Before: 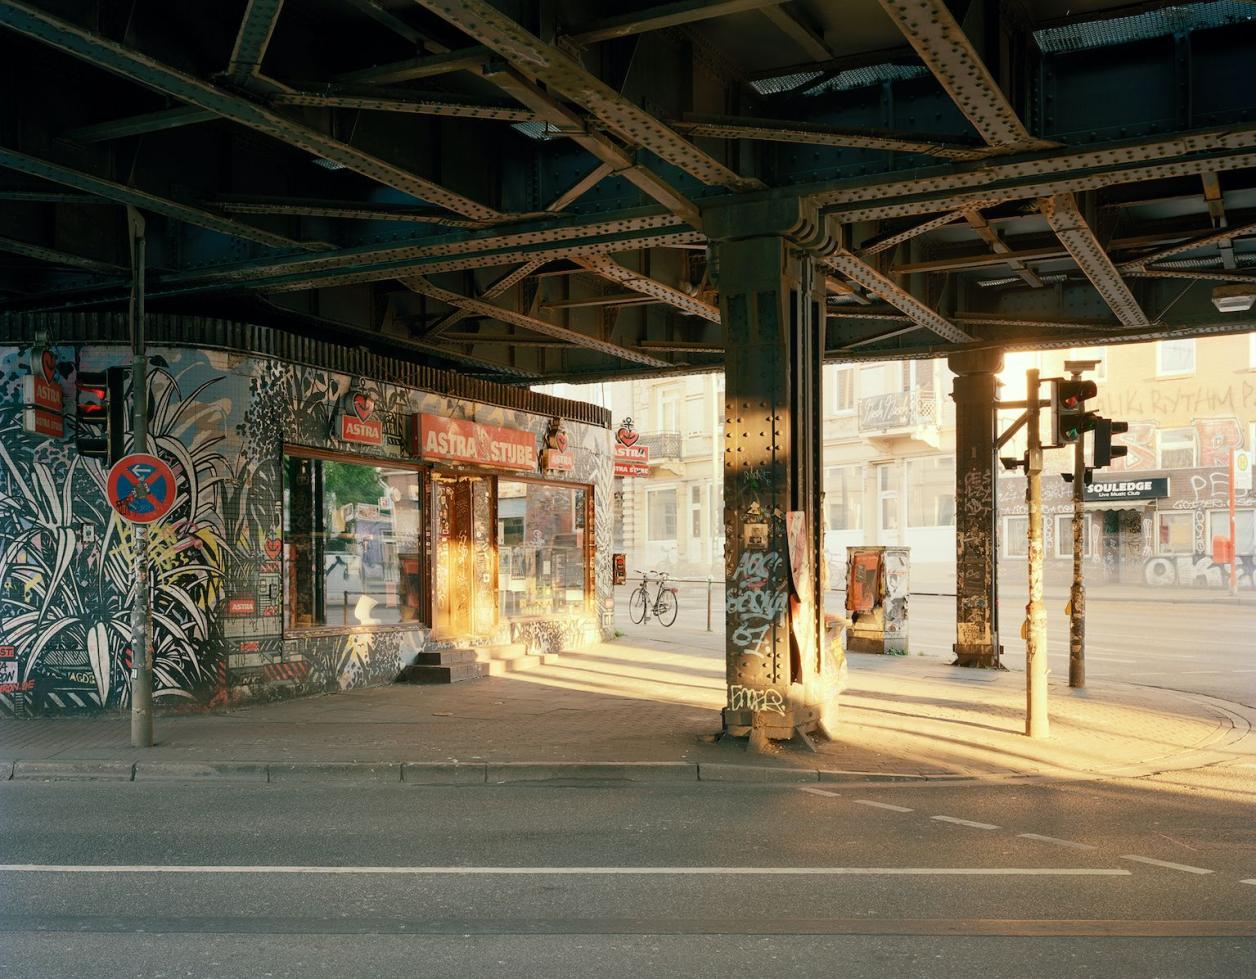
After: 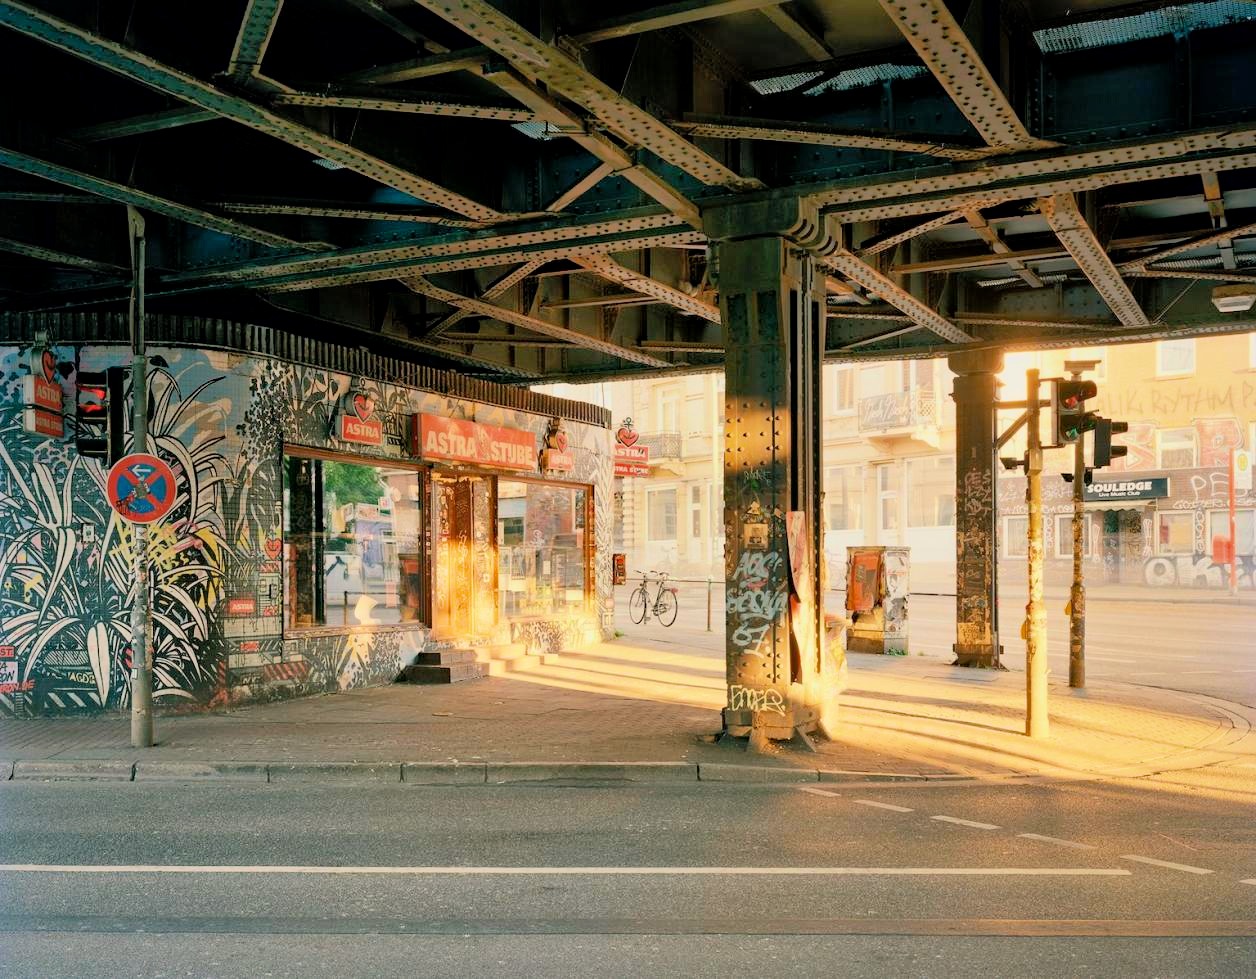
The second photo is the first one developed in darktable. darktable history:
exposure: exposure 0.921 EV, compensate exposure bias true, compensate highlight preservation false
color balance rgb: highlights gain › chroma 1.71%, highlights gain › hue 57.27°, perceptual saturation grading › global saturation 0.633%, global vibrance 15.072%
haze removal: compatibility mode true, adaptive false
local contrast: mode bilateral grid, contrast 20, coarseness 49, detail 120%, midtone range 0.2
filmic rgb: black relative exposure -7.65 EV, white relative exposure 4.56 EV, hardness 3.61, color science v6 (2022)
shadows and highlights: on, module defaults
contrast brightness saturation: contrast 0.072
